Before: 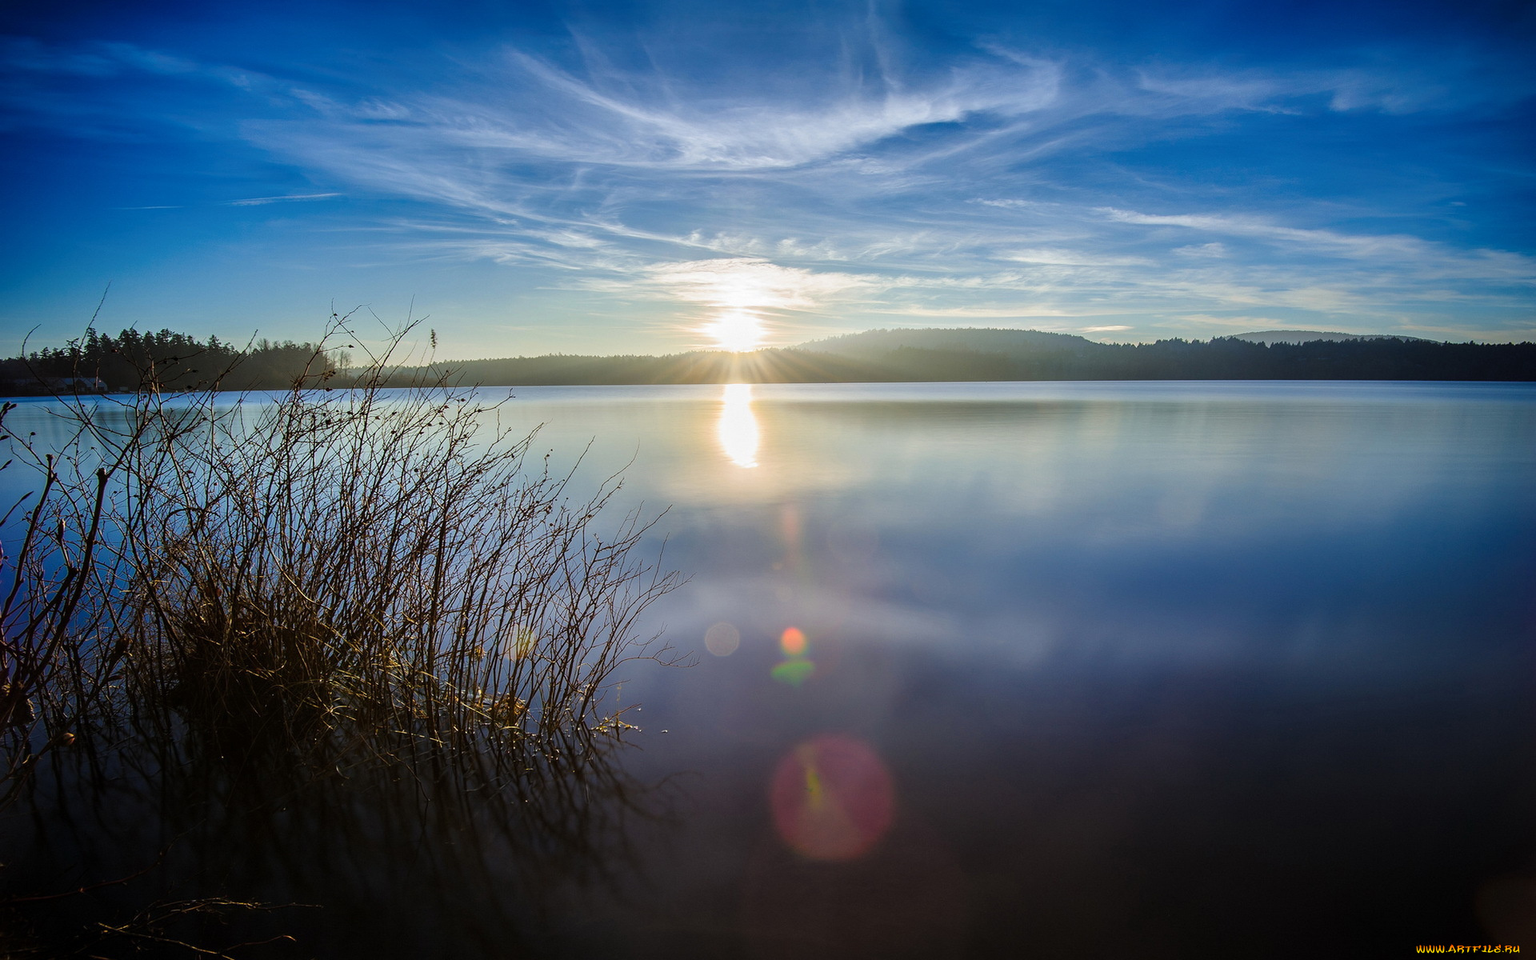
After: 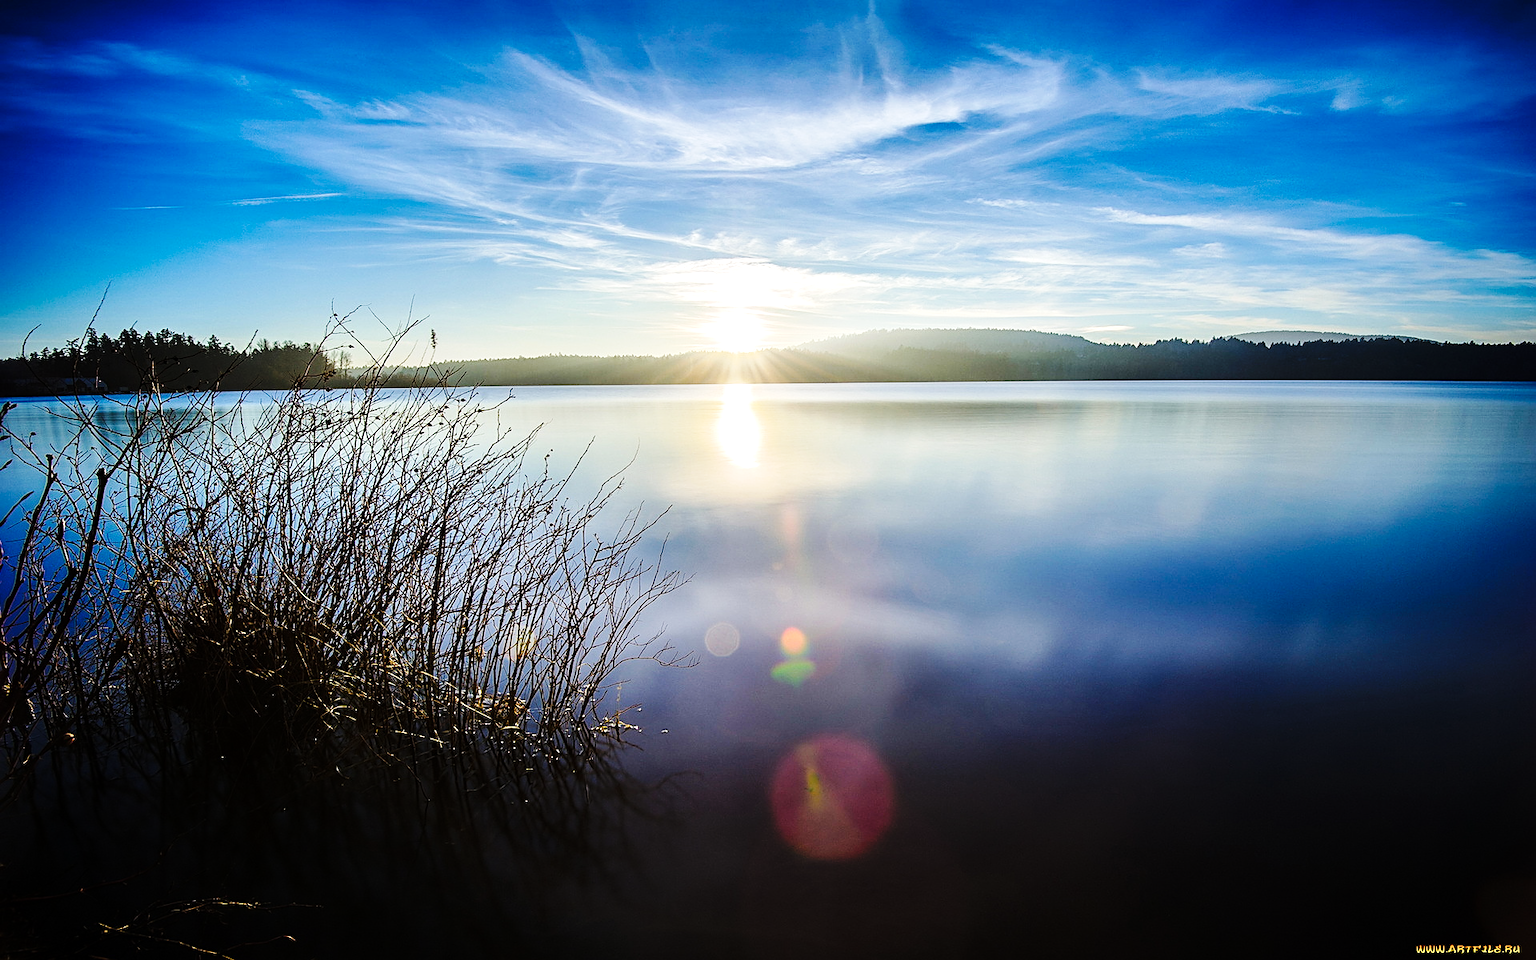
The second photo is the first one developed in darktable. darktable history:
sharpen: on, module defaults
tone equalizer: -8 EV -0.417 EV, -7 EV -0.389 EV, -6 EV -0.333 EV, -5 EV -0.222 EV, -3 EV 0.222 EV, -2 EV 0.333 EV, -1 EV 0.389 EV, +0 EV 0.417 EV, edges refinement/feathering 500, mask exposure compensation -1.57 EV, preserve details no
base curve: curves: ch0 [(0, 0) (0.036, 0.025) (0.121, 0.166) (0.206, 0.329) (0.605, 0.79) (1, 1)], preserve colors none
